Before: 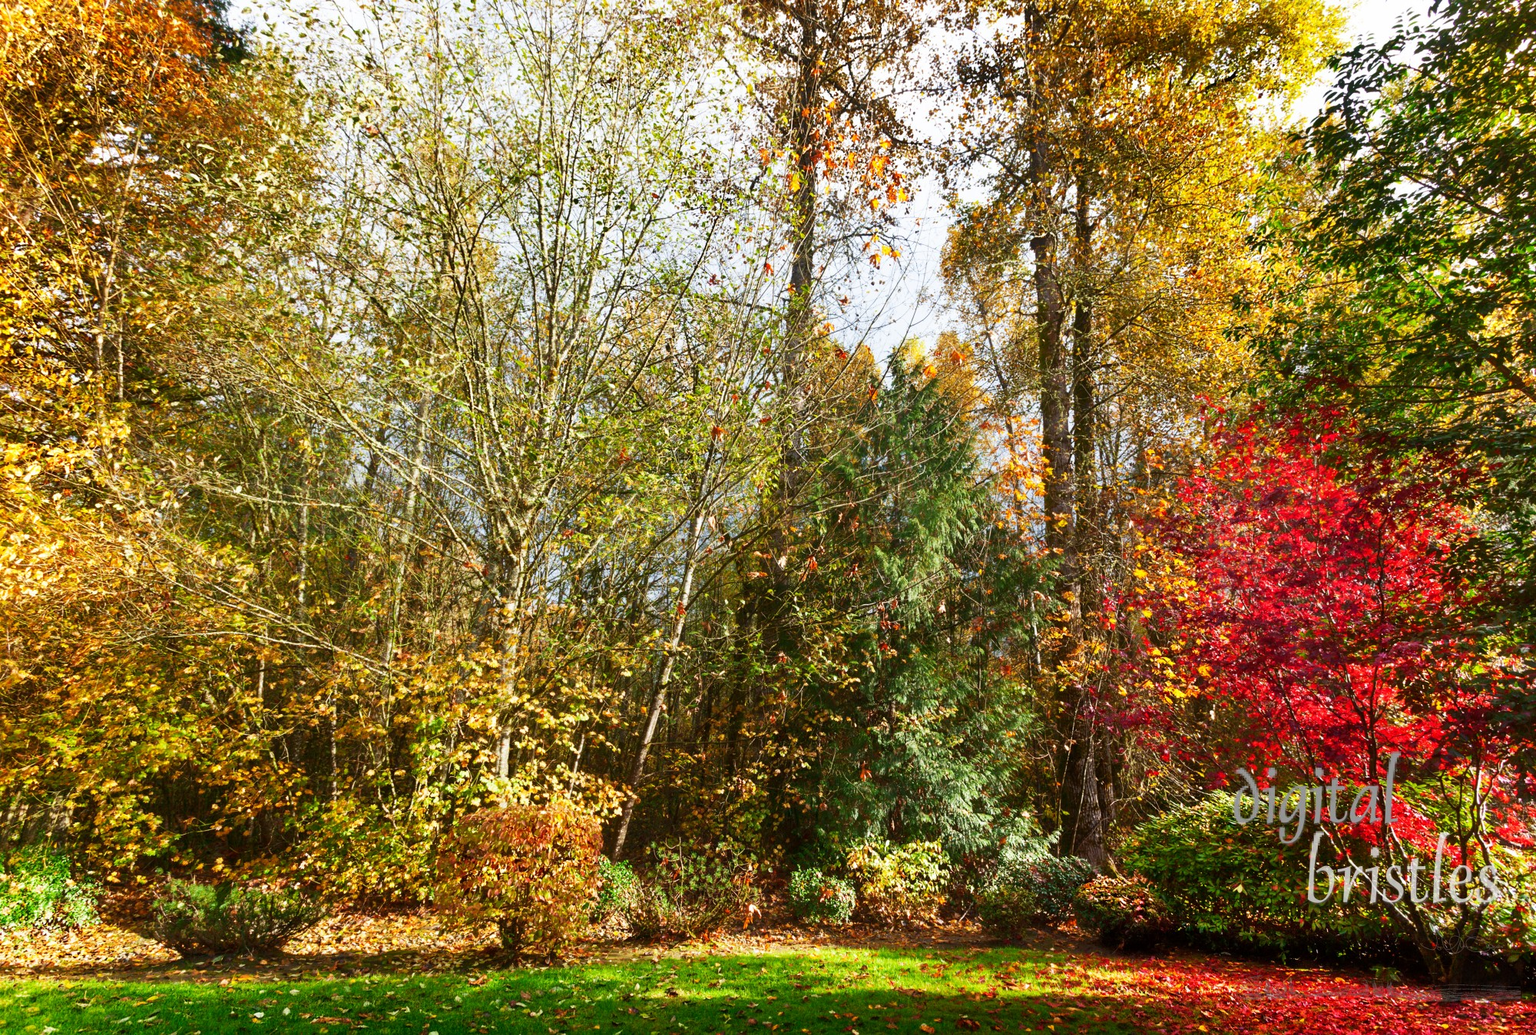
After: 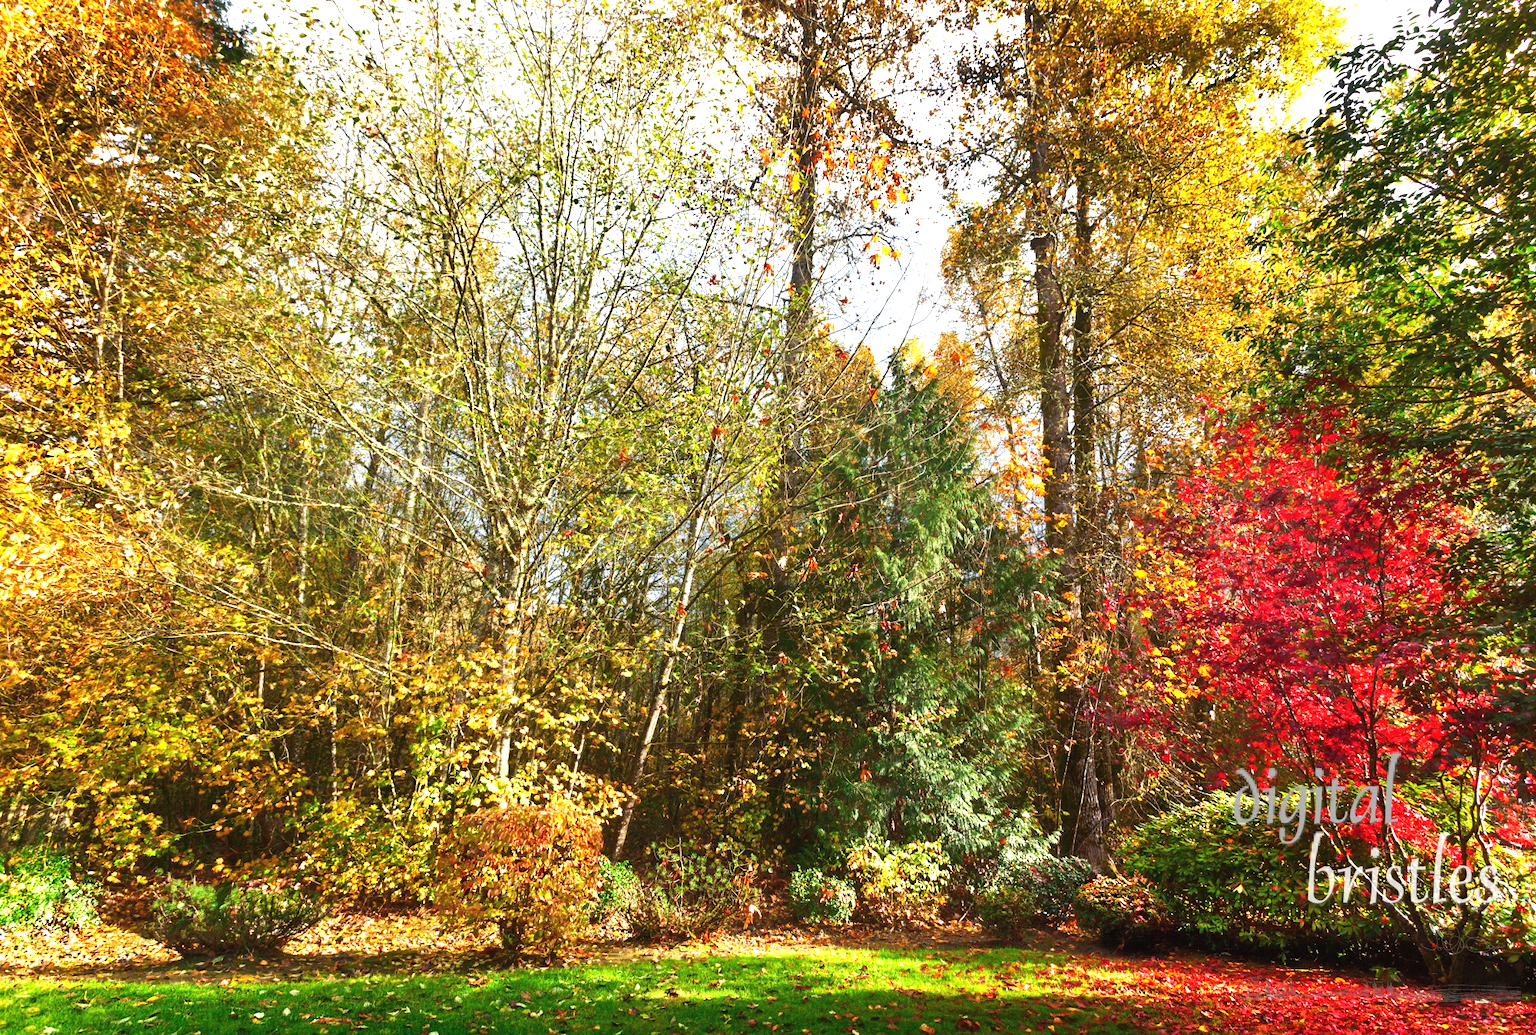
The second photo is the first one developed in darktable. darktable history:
exposure: black level correction -0.002, exposure 0.54 EV, compensate highlight preservation false
white balance: red 1, blue 1
